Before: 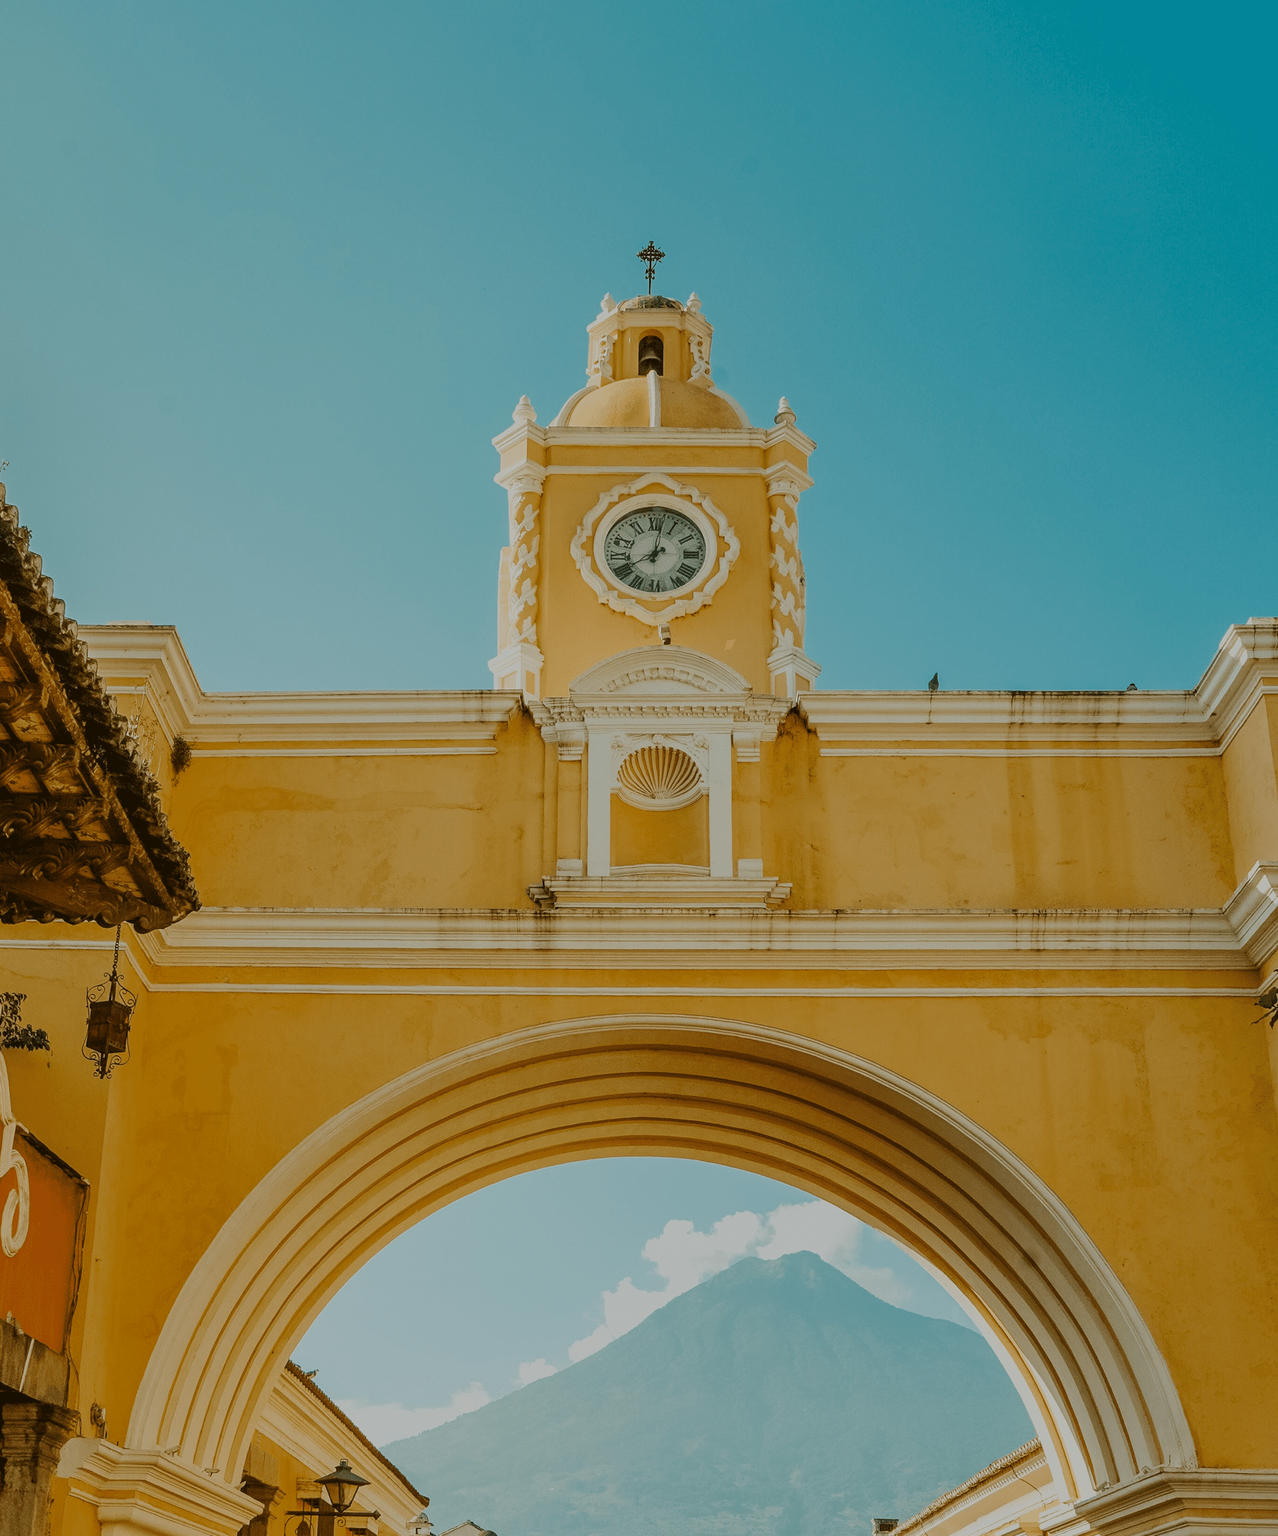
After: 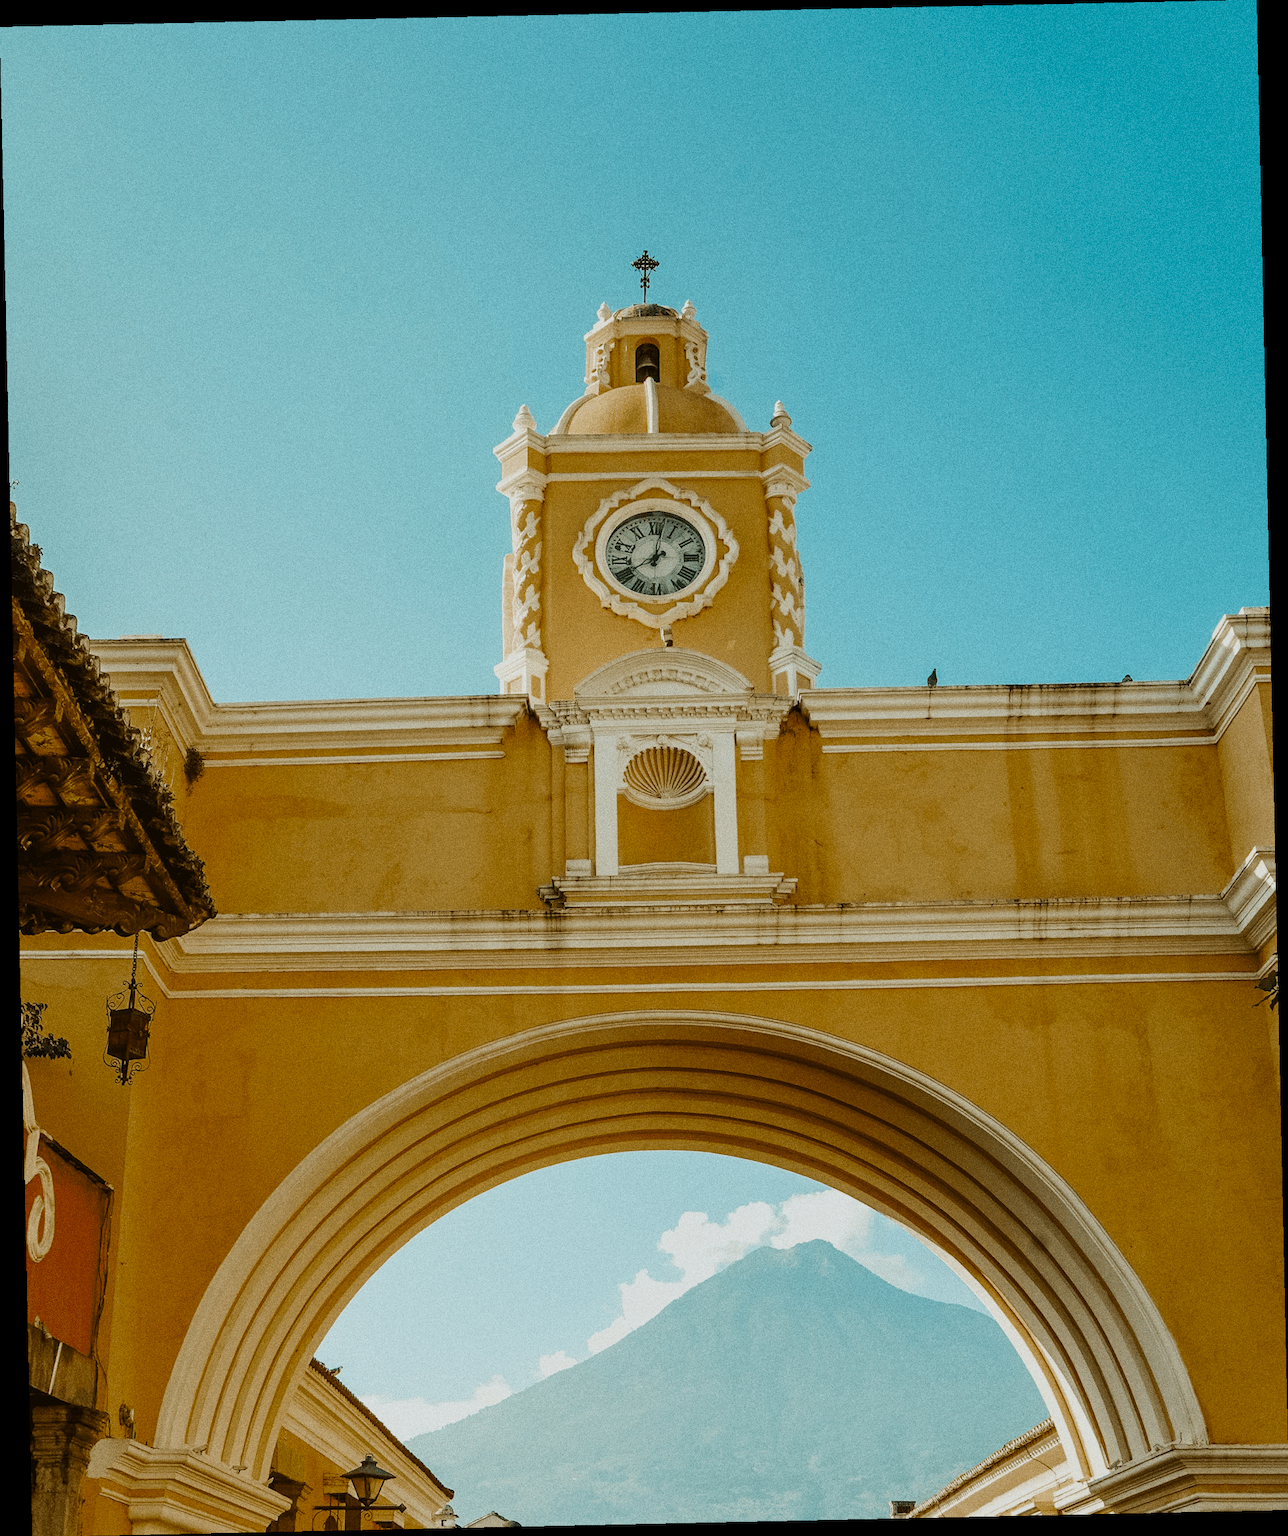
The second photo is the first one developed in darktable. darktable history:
color zones: curves: ch0 [(0.27, 0.396) (0.563, 0.504) (0.75, 0.5) (0.787, 0.307)]
rotate and perspective: rotation -1.24°, automatic cropping off
tone equalizer: -8 EV -0.75 EV, -7 EV -0.7 EV, -6 EV -0.6 EV, -5 EV -0.4 EV, -3 EV 0.4 EV, -2 EV 0.6 EV, -1 EV 0.7 EV, +0 EV 0.75 EV, edges refinement/feathering 500, mask exposure compensation -1.57 EV, preserve details no
grain: coarseness 0.09 ISO, strength 40%
